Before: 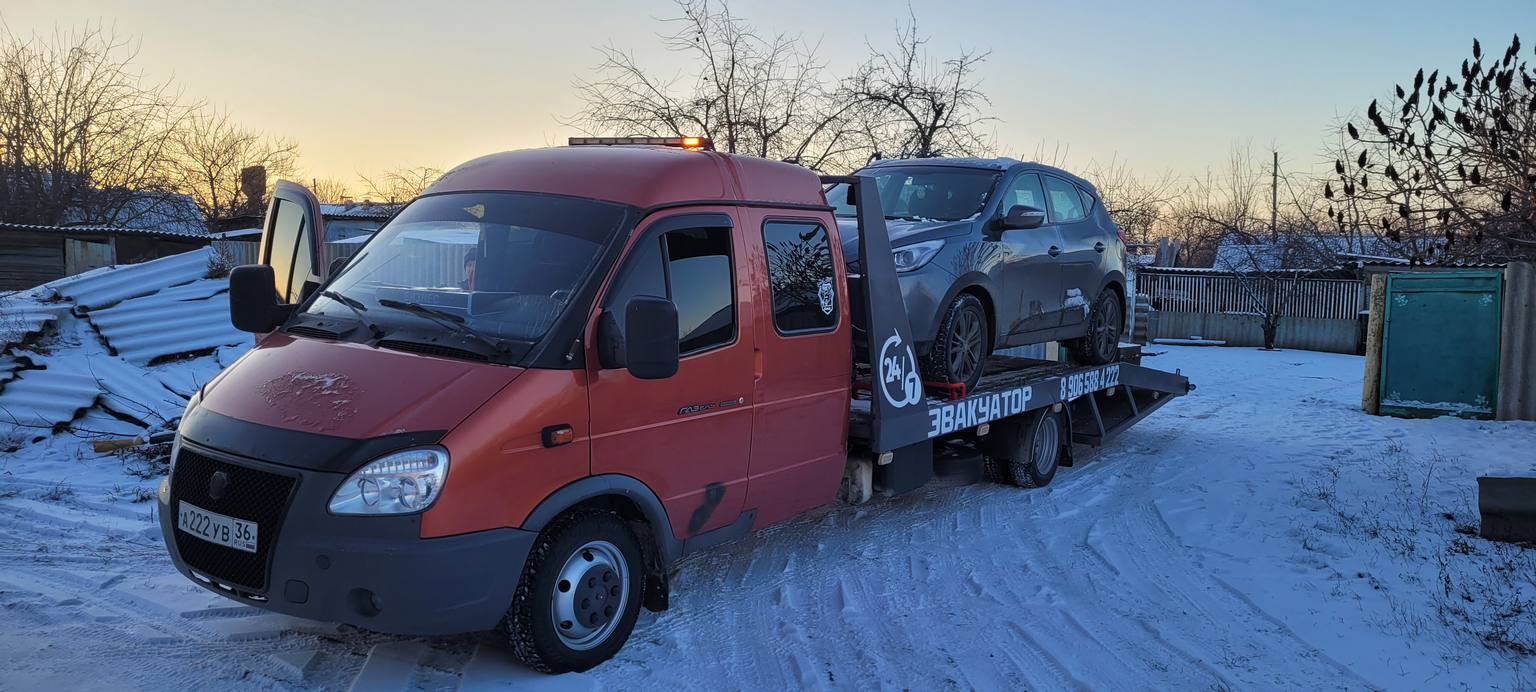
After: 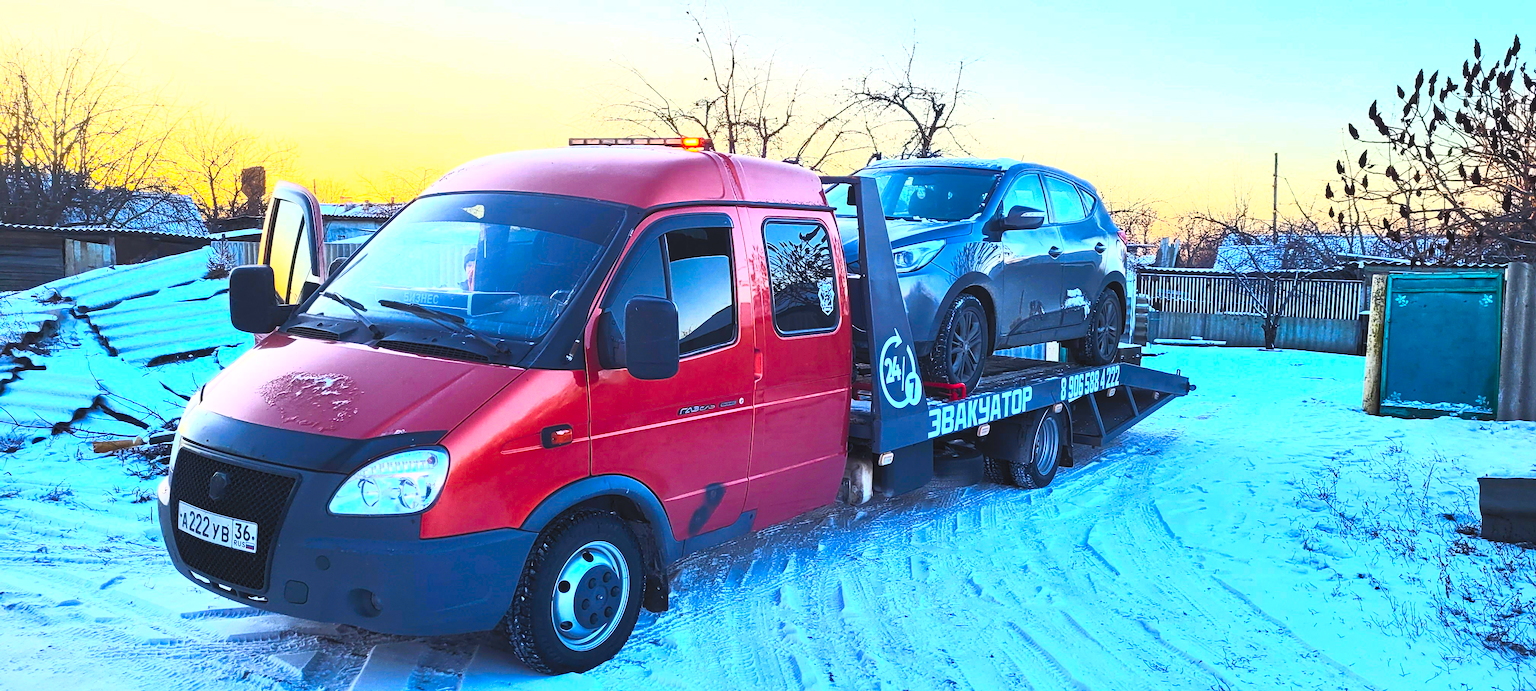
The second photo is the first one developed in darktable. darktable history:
contrast brightness saturation: contrast 0.983, brightness 0.982, saturation 0.985
exposure: exposure 0.608 EV, compensate exposure bias true, compensate highlight preservation false
crop: left 0.068%
tone equalizer: edges refinement/feathering 500, mask exposure compensation -1.57 EV, preserve details no
